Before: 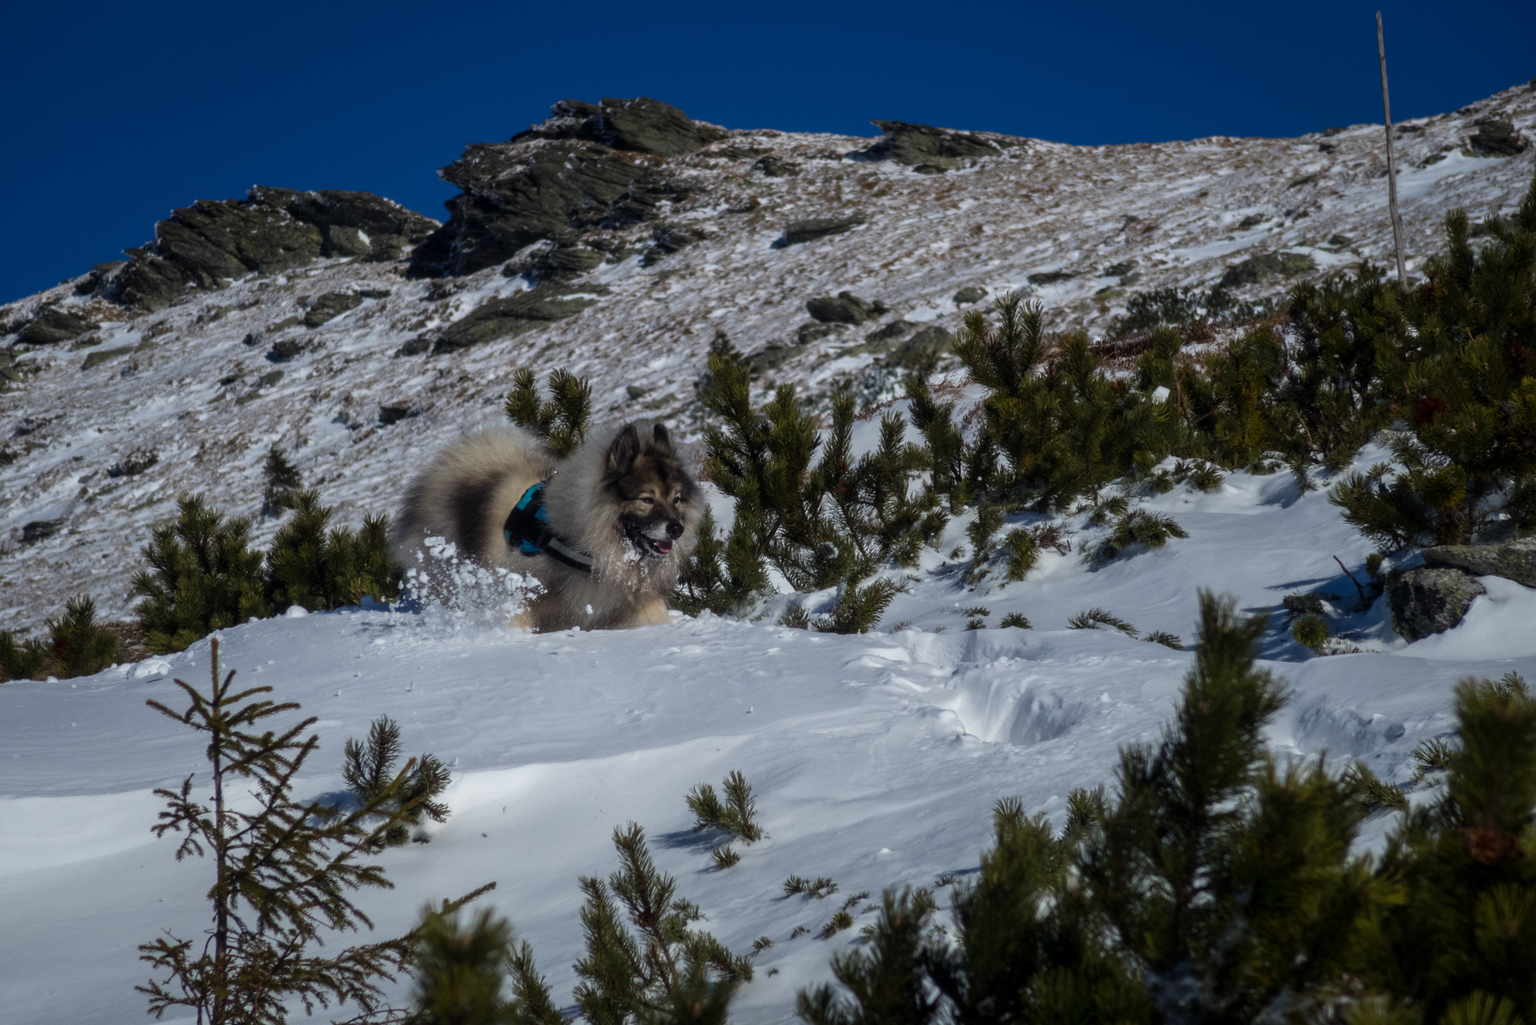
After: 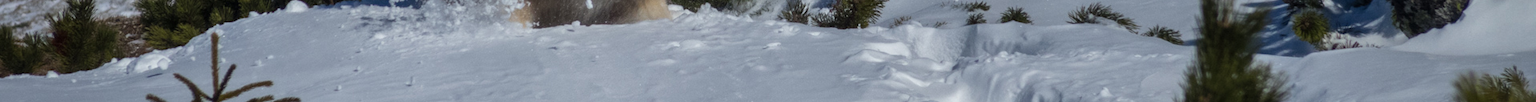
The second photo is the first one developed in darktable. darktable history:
crop and rotate: top 59.084%, bottom 30.916%
shadows and highlights: shadows 60, soften with gaussian
